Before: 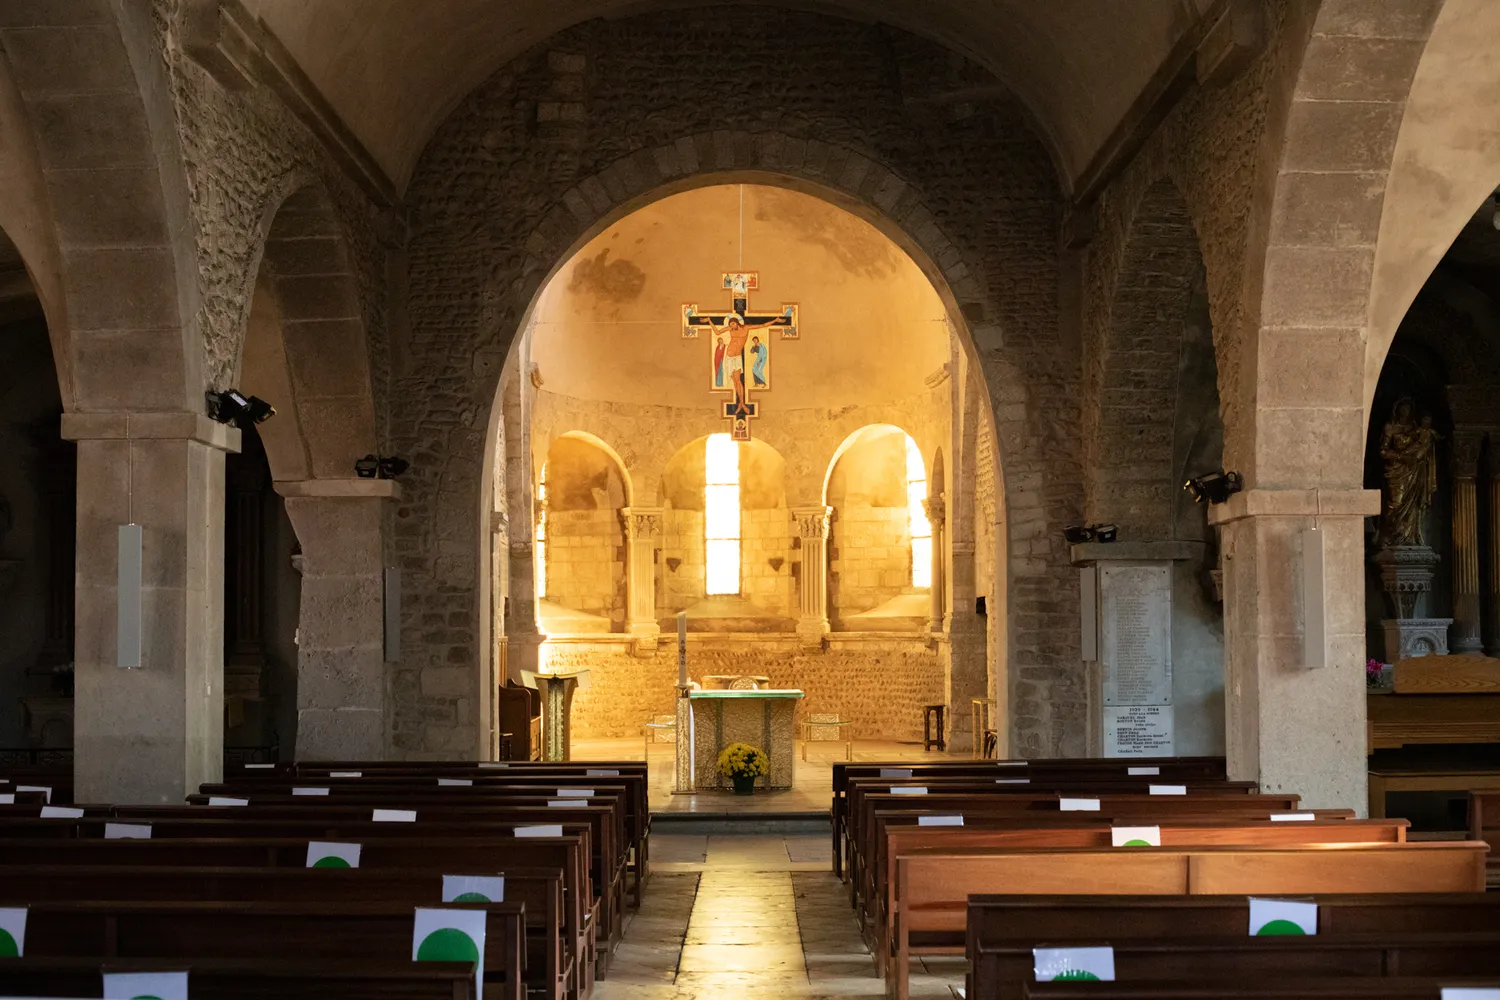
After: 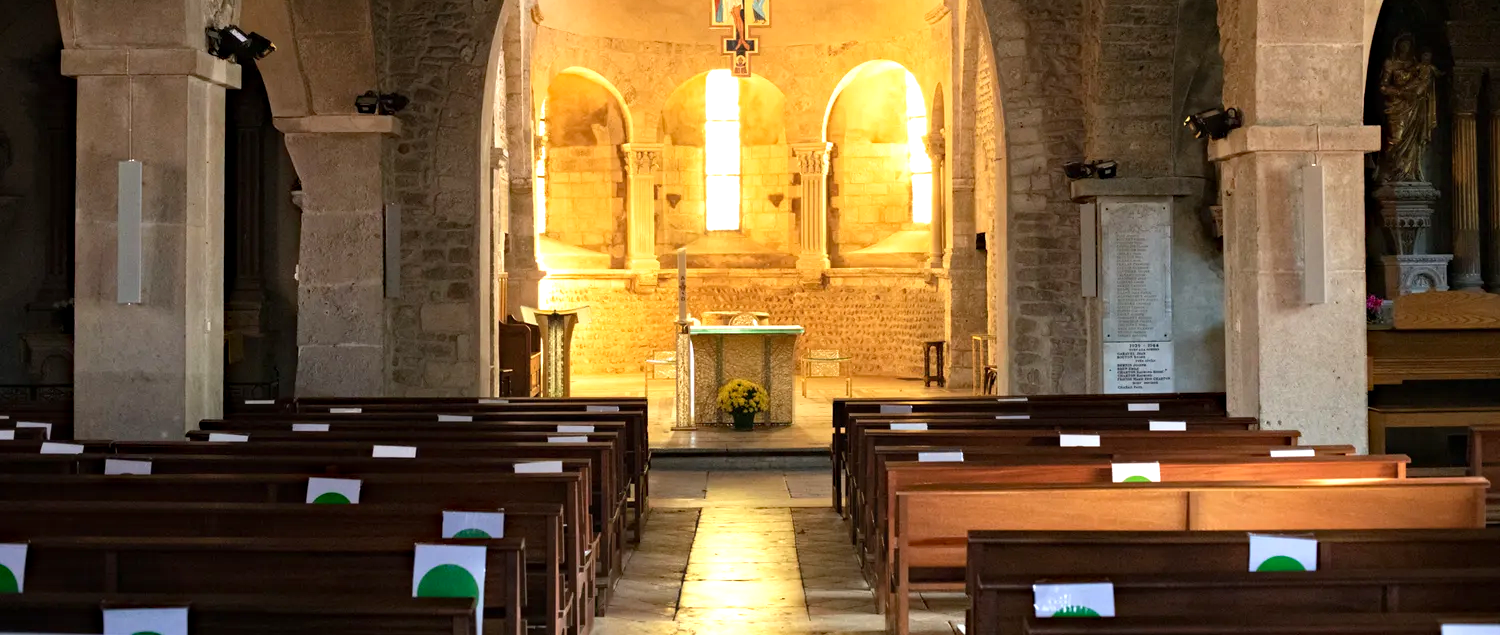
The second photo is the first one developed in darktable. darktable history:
crop and rotate: top 36.435%
exposure: exposure 0.564 EV, compensate highlight preservation false
haze removal: compatibility mode true, adaptive false
